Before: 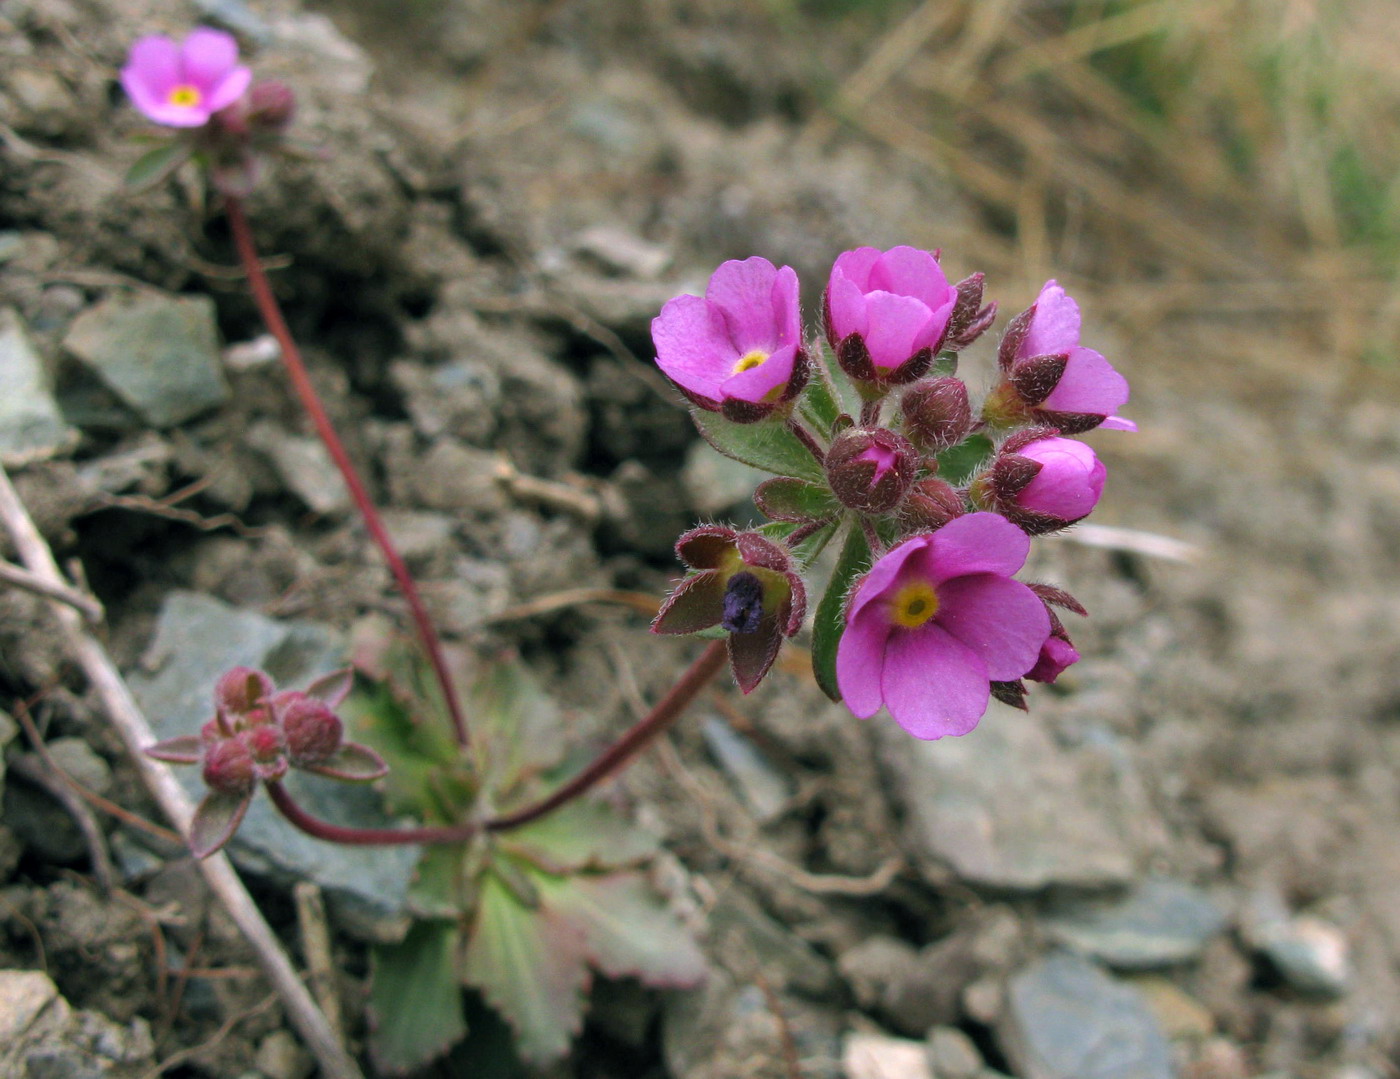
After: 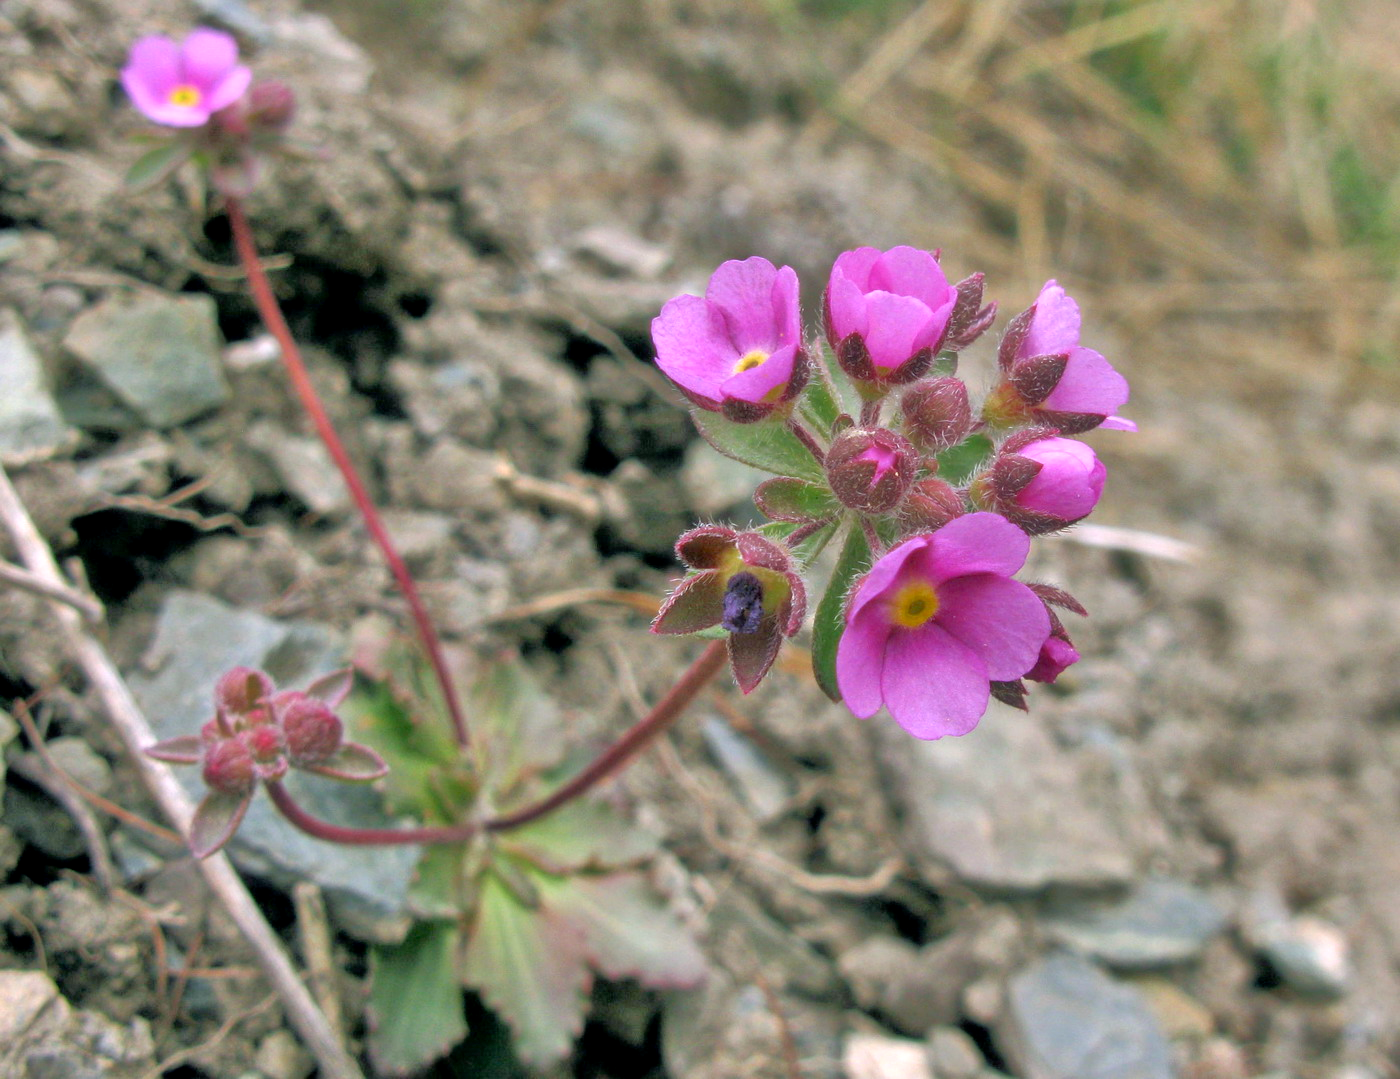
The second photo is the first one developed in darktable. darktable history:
exposure: black level correction 0.005, exposure 0.282 EV, compensate highlight preservation false
haze removal: strength -0.112, compatibility mode true, adaptive false
shadows and highlights: shadows 25.61, highlights -48, highlights color adjustment 78.74%, soften with gaussian
tone equalizer: -7 EV 0.149 EV, -6 EV 0.56 EV, -5 EV 1.19 EV, -4 EV 1.32 EV, -3 EV 1.18 EV, -2 EV 0.6 EV, -1 EV 0.16 EV
